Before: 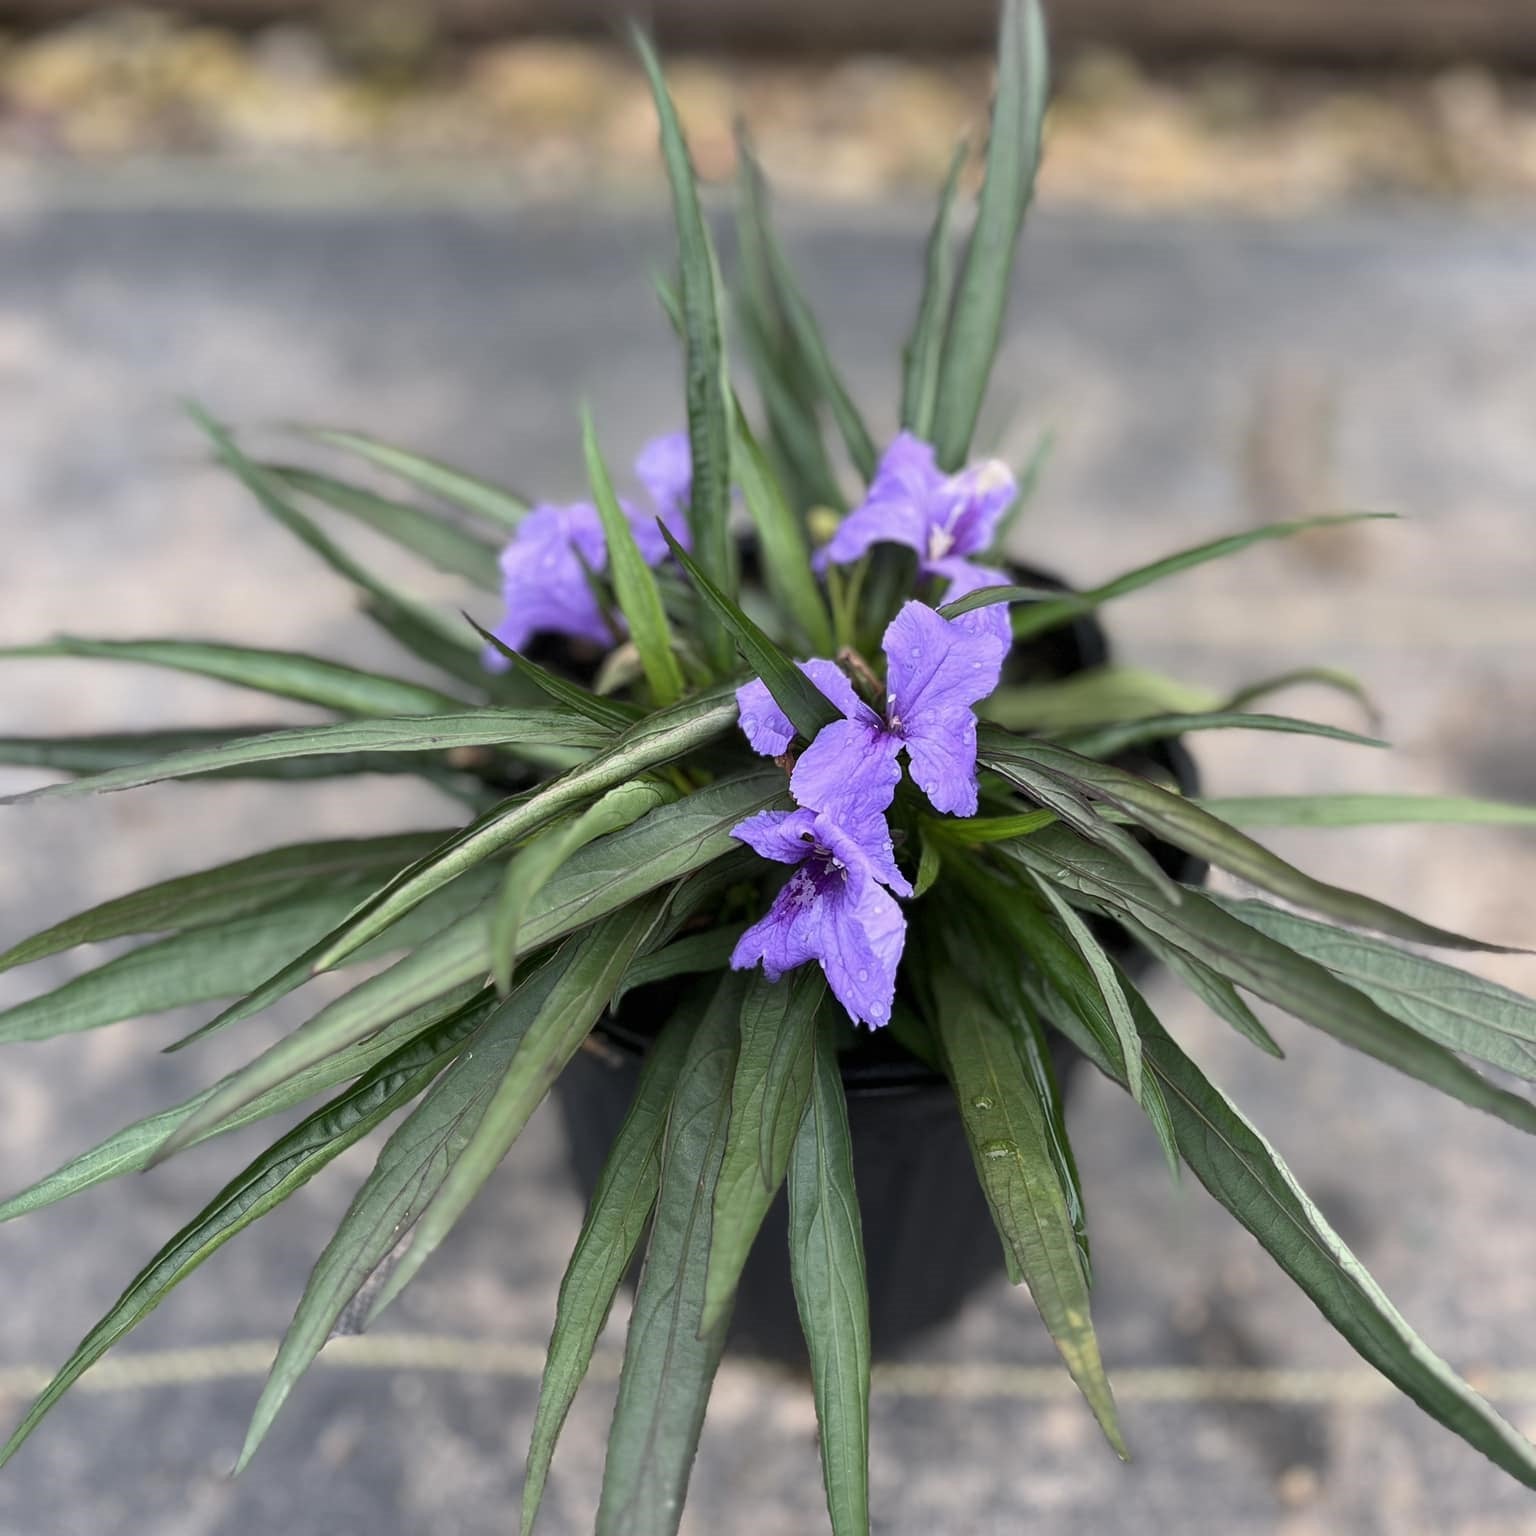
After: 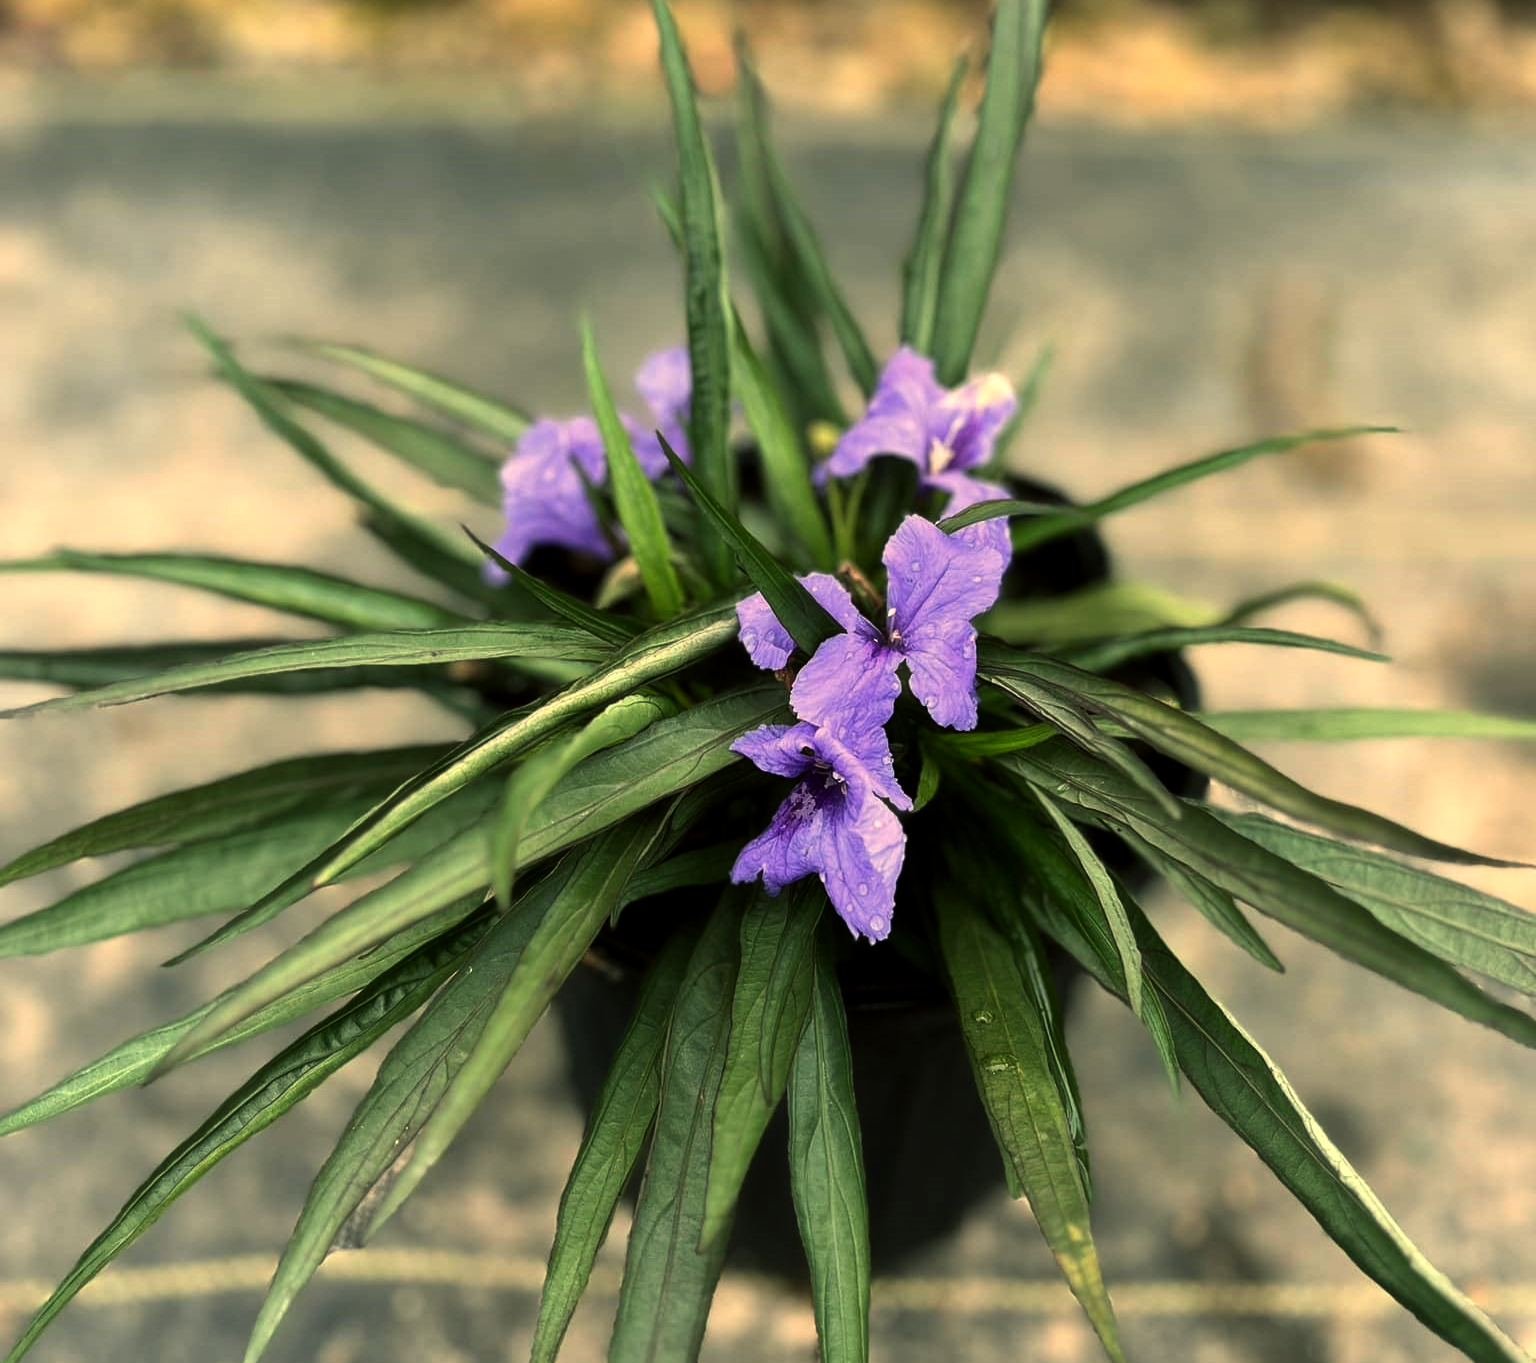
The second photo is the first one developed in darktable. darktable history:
haze removal: strength -0.1, adaptive false
tone equalizer: -7 EV 0.13 EV, smoothing diameter 25%, edges refinement/feathering 10, preserve details guided filter
color balance: mode lift, gamma, gain (sRGB), lift [1.014, 0.966, 0.918, 0.87], gamma [0.86, 0.734, 0.918, 0.976], gain [1.063, 1.13, 1.063, 0.86]
crop and rotate: top 5.609%, bottom 5.609%
